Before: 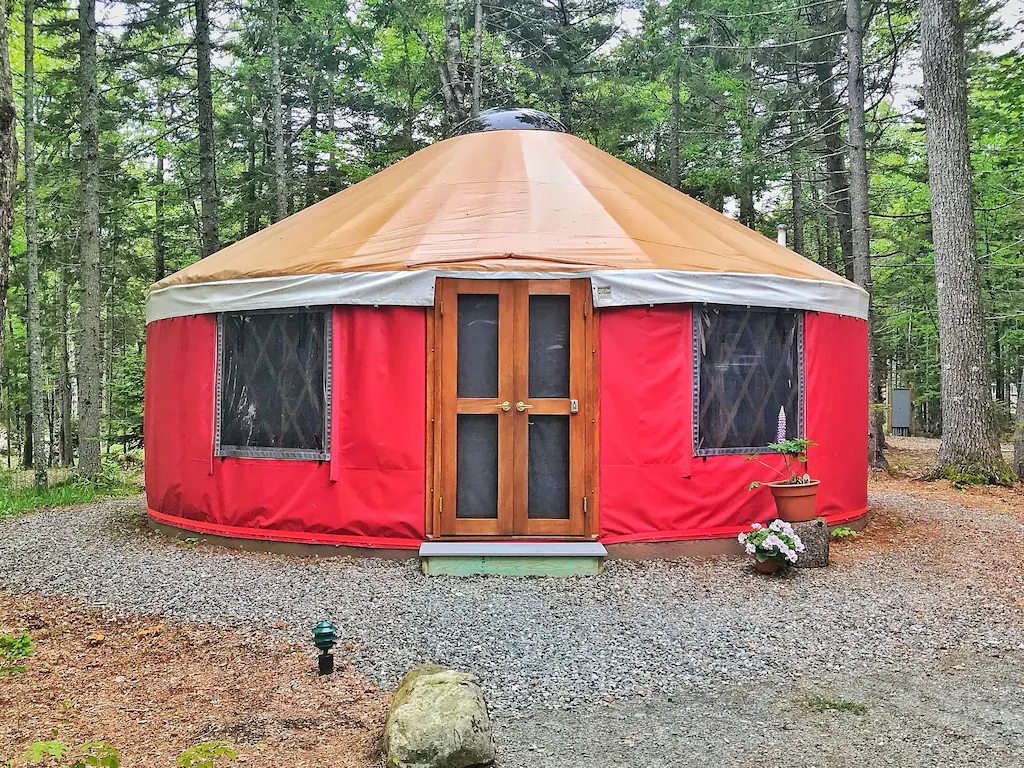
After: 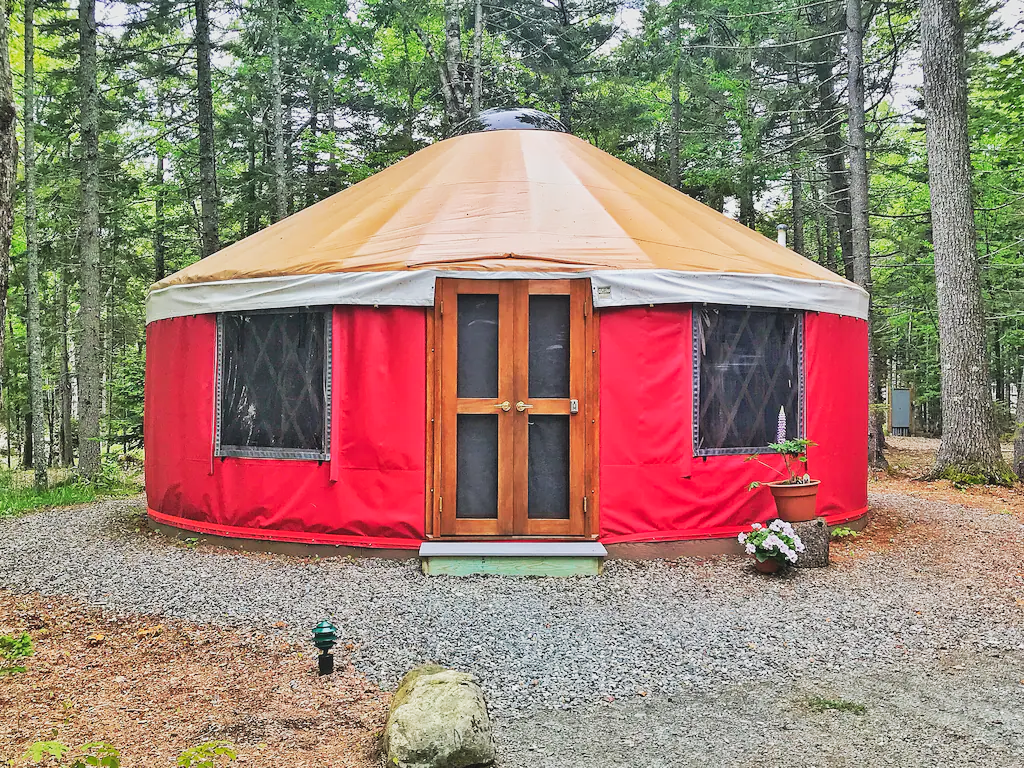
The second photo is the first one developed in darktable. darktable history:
tone curve: curves: ch0 [(0, 0.045) (0.155, 0.169) (0.46, 0.466) (0.751, 0.788) (1, 0.961)]; ch1 [(0, 0) (0.43, 0.408) (0.472, 0.469) (0.505, 0.503) (0.553, 0.563) (0.592, 0.581) (0.631, 0.625) (1, 1)]; ch2 [(0, 0) (0.505, 0.495) (0.55, 0.557) (0.583, 0.573) (1, 1)], preserve colors none
